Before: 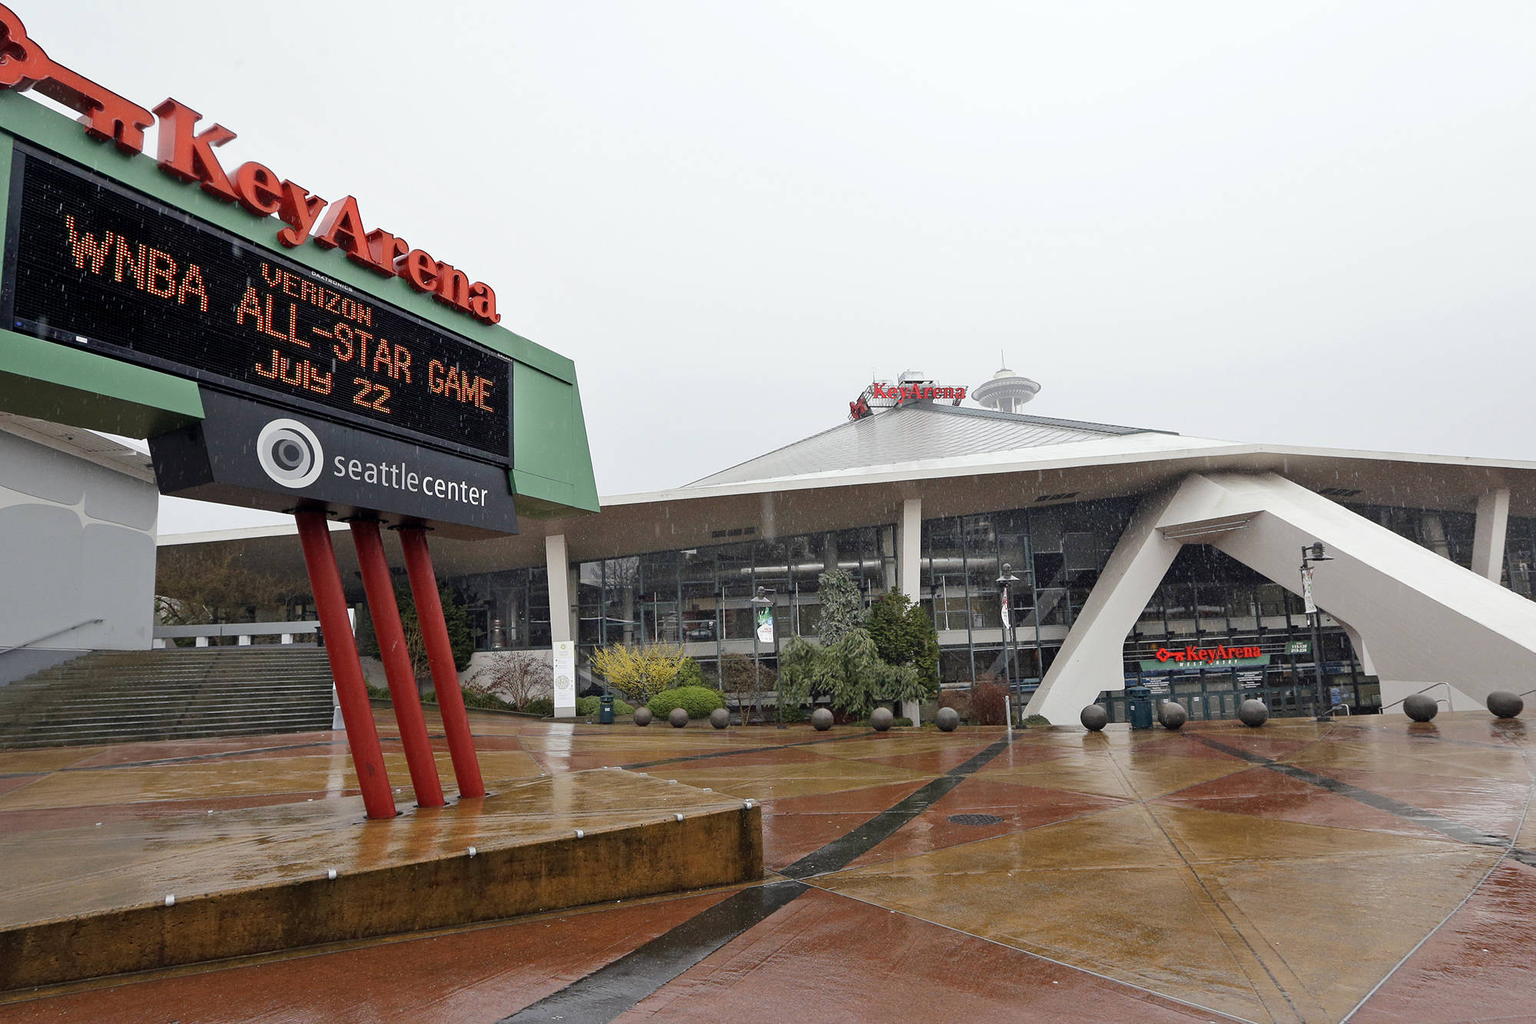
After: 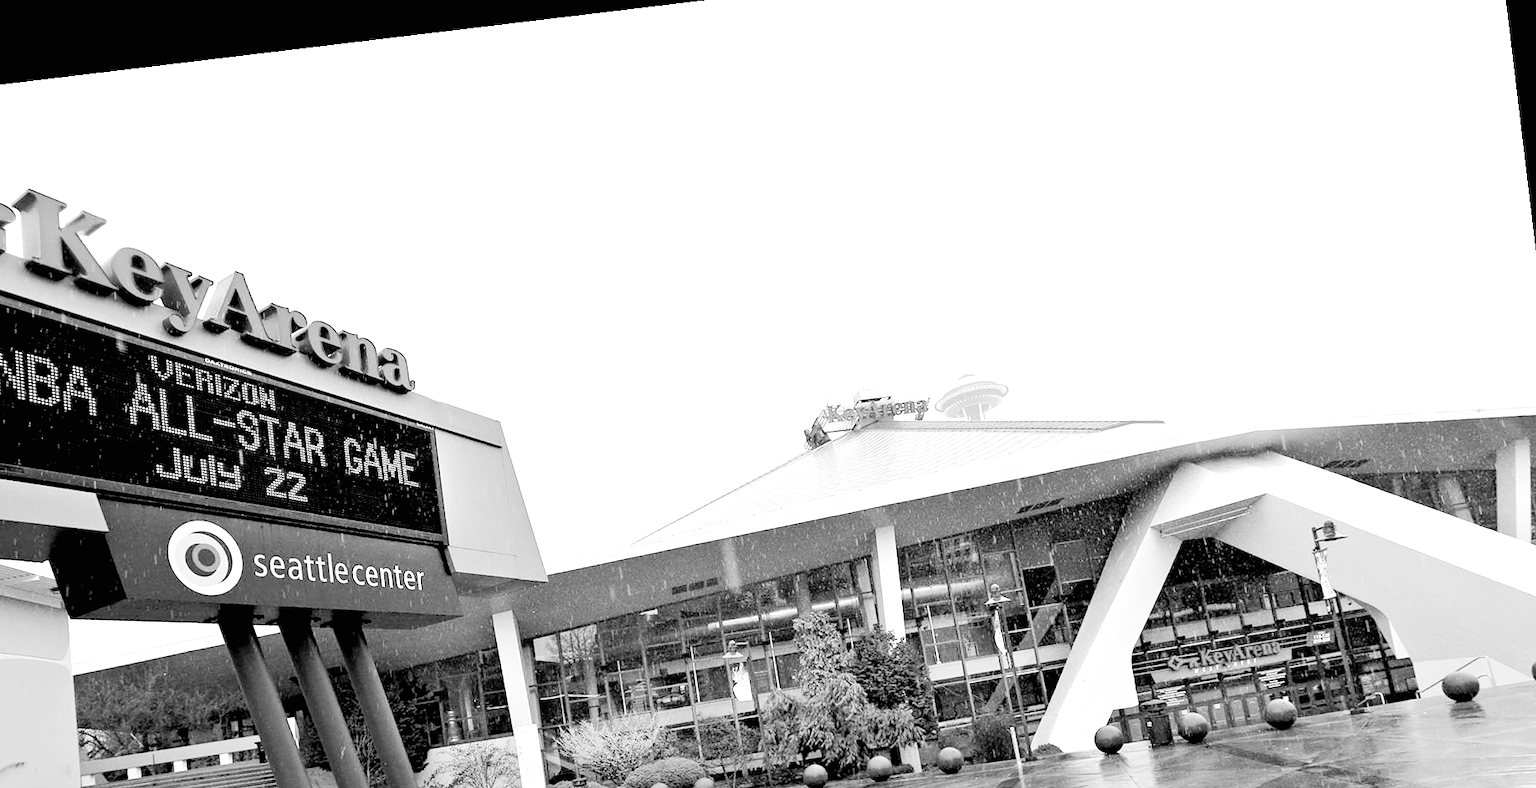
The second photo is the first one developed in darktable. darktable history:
monochrome: on, module defaults
white balance: red 0.766, blue 1.537
crop and rotate: left 9.345%, top 7.22%, right 4.982%, bottom 32.331%
rotate and perspective: rotation -6.83°, automatic cropping off
exposure: black level correction 0.009, exposure 1.425 EV, compensate highlight preservation false
tone curve: curves: ch0 [(0, 0.005) (0.103, 0.097) (0.18, 0.207) (0.384, 0.465) (0.491, 0.585) (0.629, 0.726) (0.84, 0.866) (1, 0.947)]; ch1 [(0, 0) (0.172, 0.123) (0.324, 0.253) (0.396, 0.388) (0.478, 0.461) (0.499, 0.497) (0.532, 0.515) (0.57, 0.584) (0.635, 0.675) (0.805, 0.892) (1, 1)]; ch2 [(0, 0) (0.411, 0.424) (0.496, 0.501) (0.515, 0.507) (0.553, 0.562) (0.604, 0.642) (0.708, 0.768) (0.839, 0.916) (1, 1)], color space Lab, independent channels, preserve colors none
